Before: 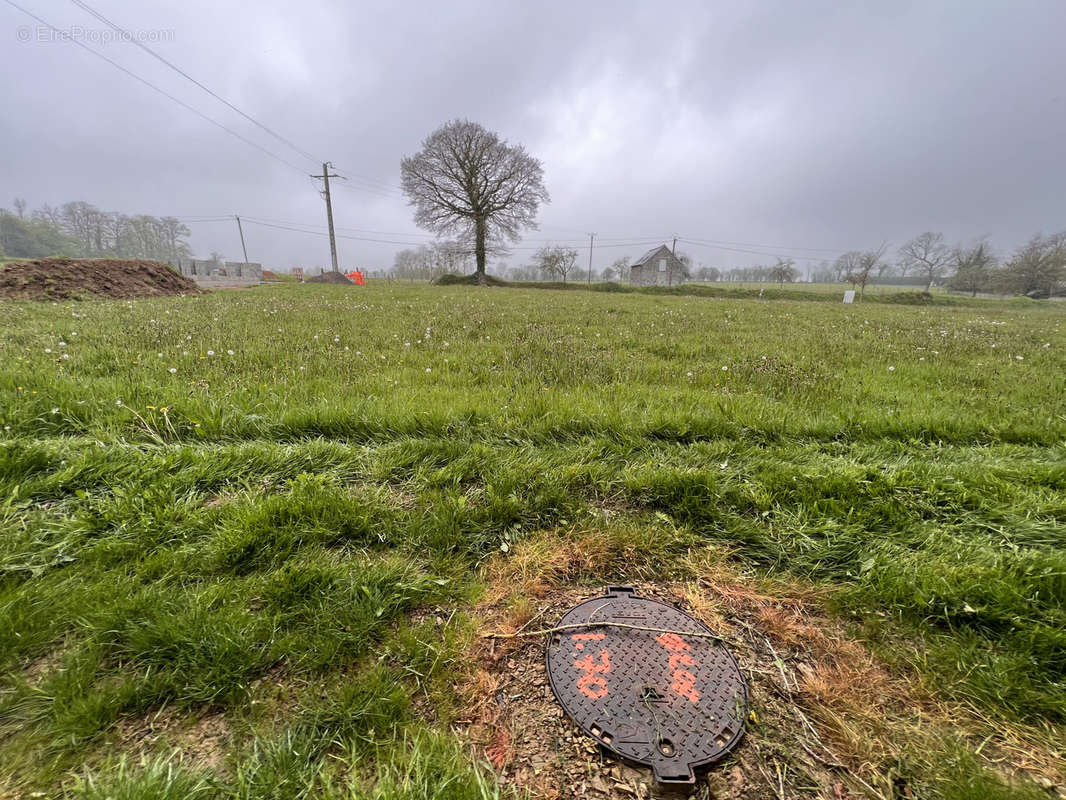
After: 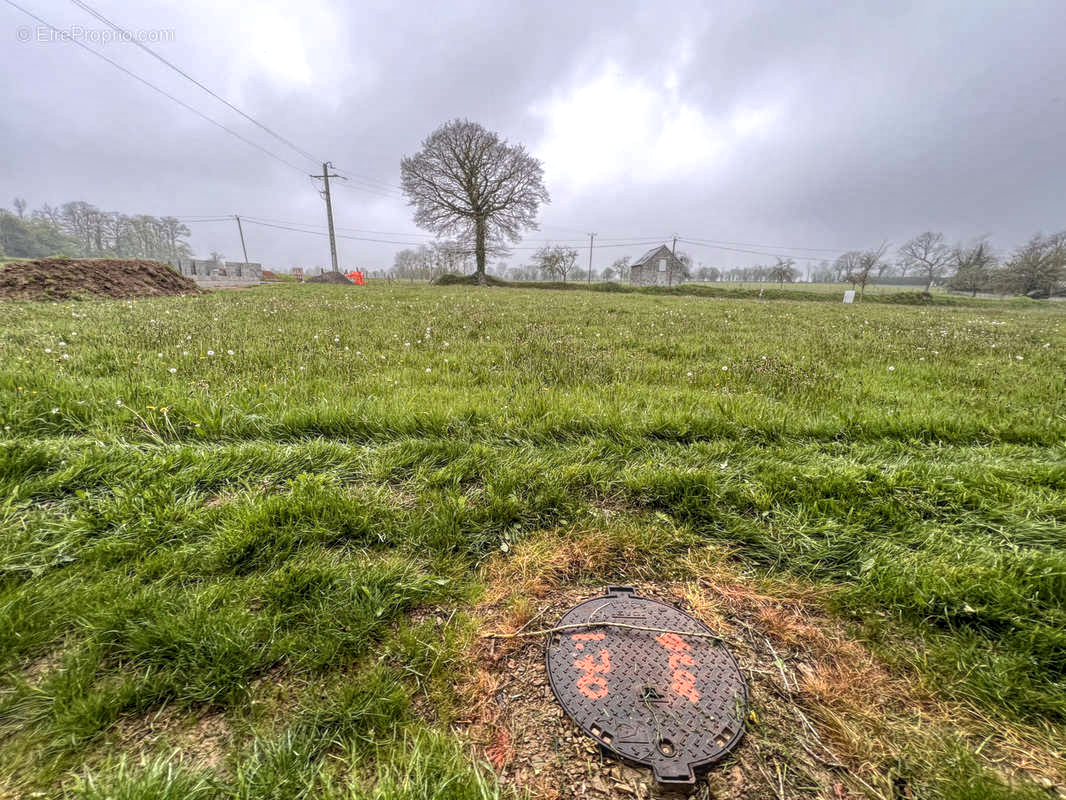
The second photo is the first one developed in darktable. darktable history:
local contrast: highlights 76%, shadows 55%, detail 176%, midtone range 0.205
exposure: exposure 0.2 EV, compensate highlight preservation false
